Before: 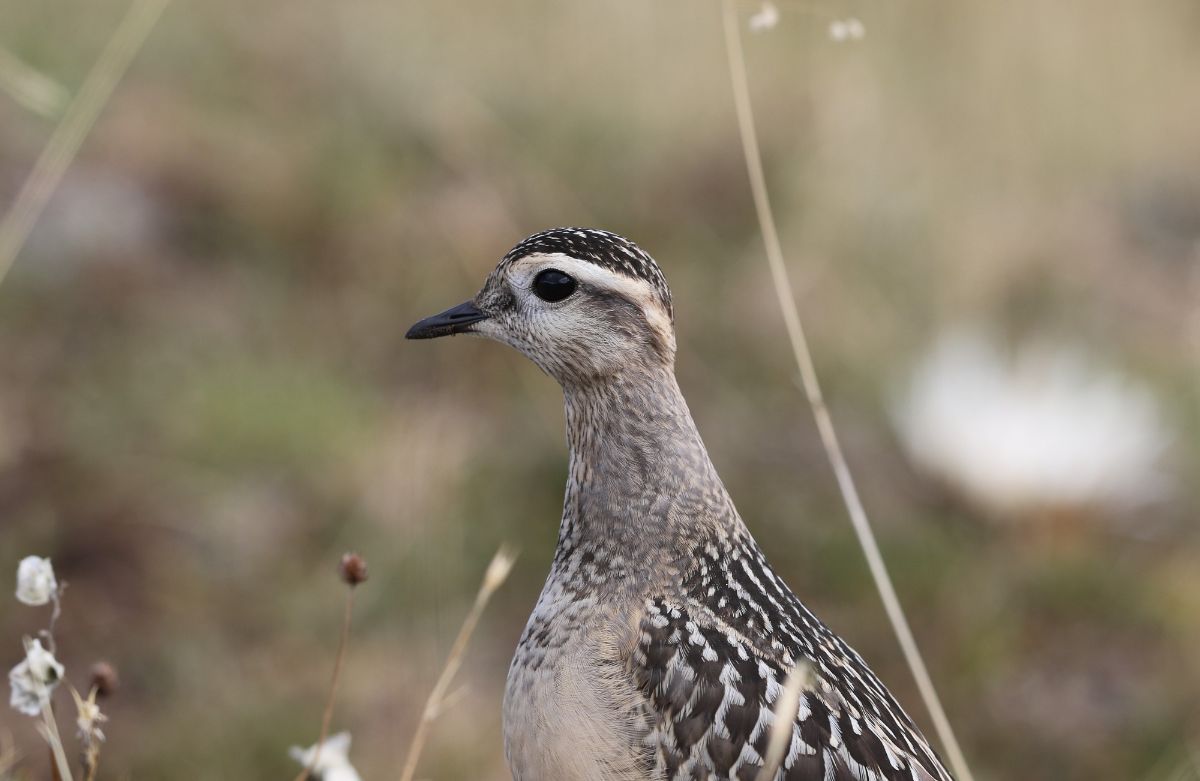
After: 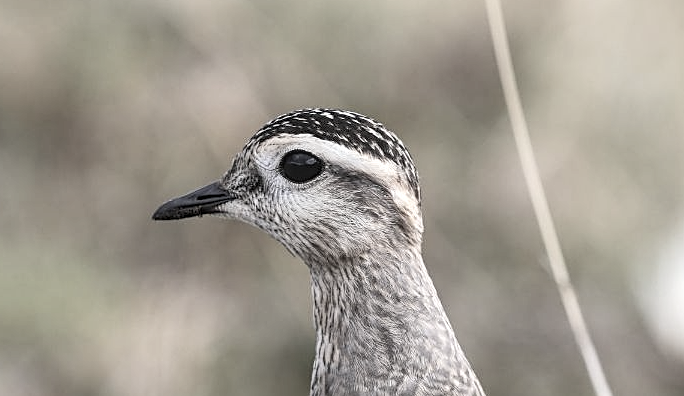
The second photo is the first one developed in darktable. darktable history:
local contrast: on, module defaults
contrast brightness saturation: brightness 0.187, saturation -0.507
crop: left 21.133%, top 15.335%, right 21.821%, bottom 33.898%
tone equalizer: -8 EV -0.405 EV, -7 EV -0.385 EV, -6 EV -0.34 EV, -5 EV -0.251 EV, -3 EV 0.245 EV, -2 EV 0.356 EV, -1 EV 0.364 EV, +0 EV 0.444 EV, edges refinement/feathering 500, mask exposure compensation -1.57 EV, preserve details no
sharpen: on, module defaults
